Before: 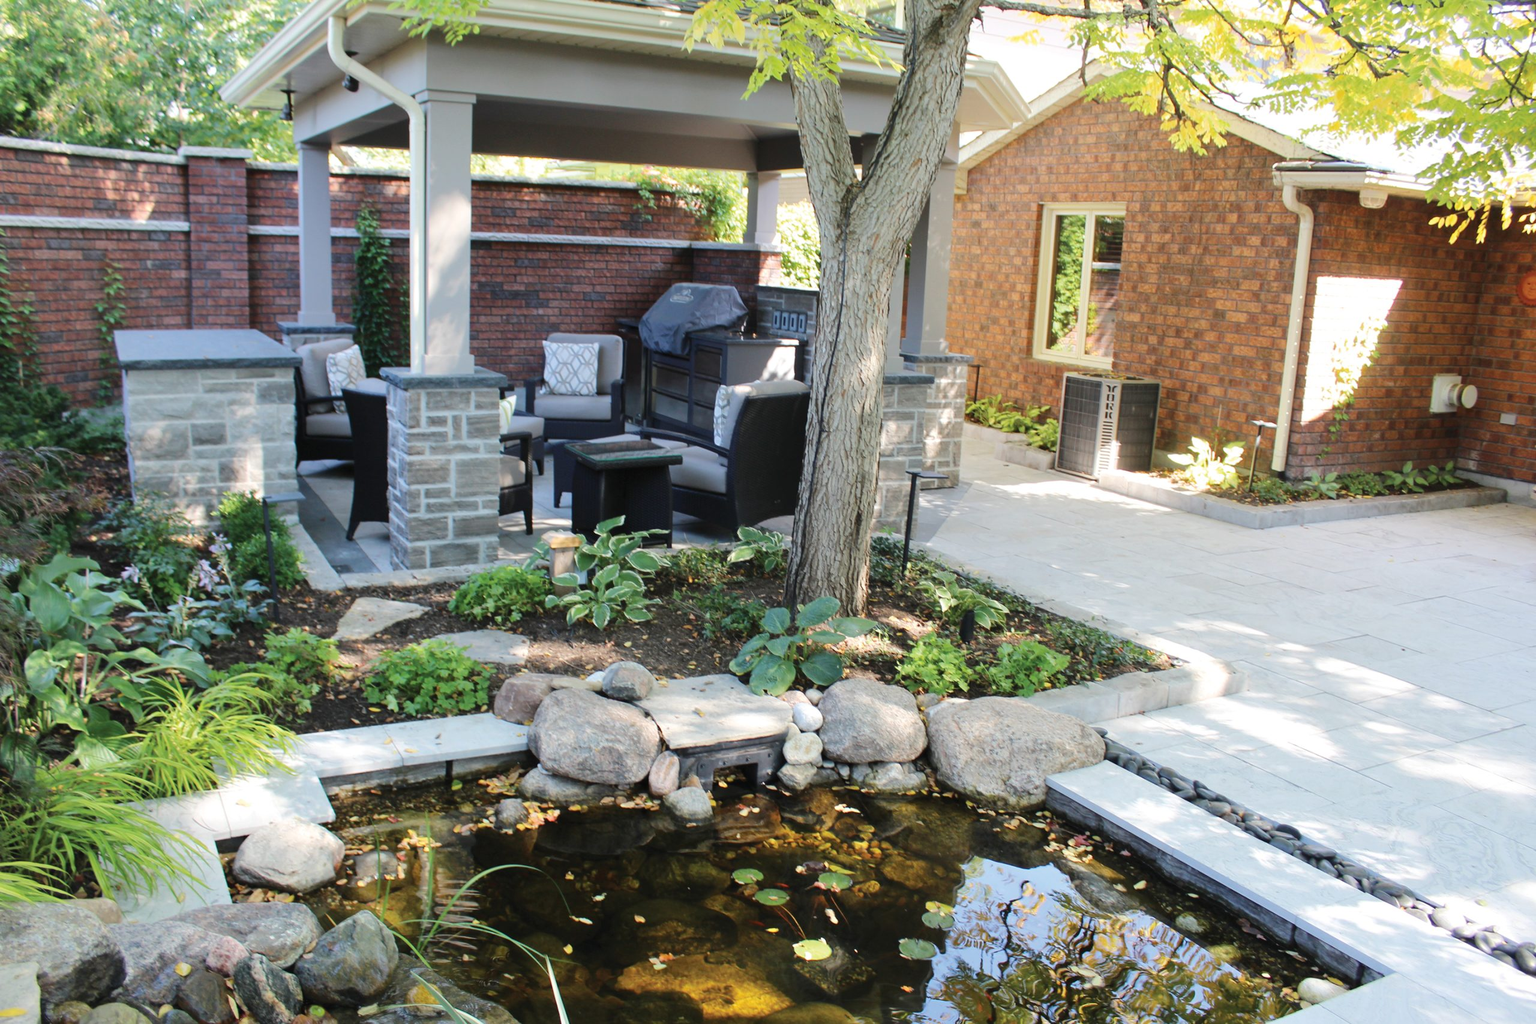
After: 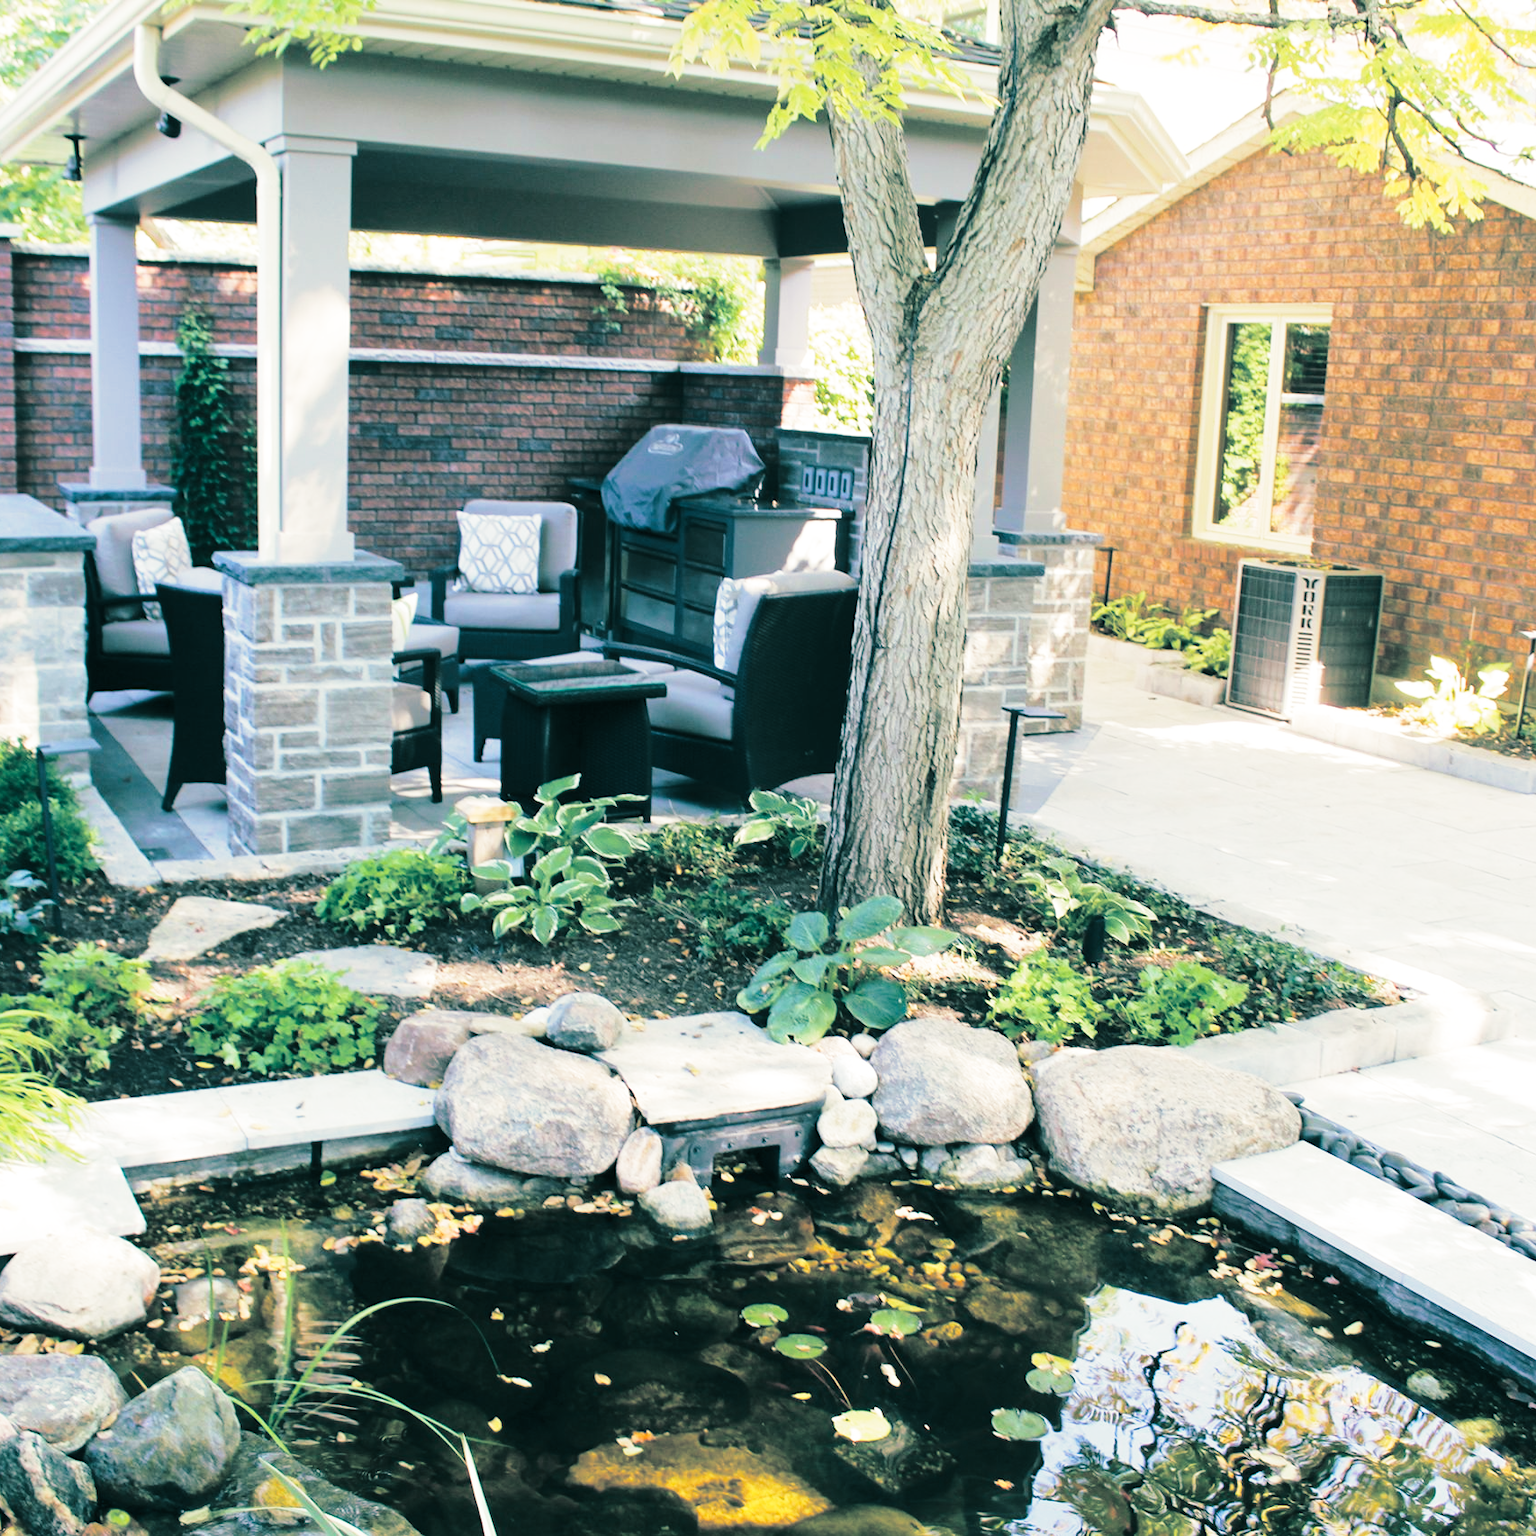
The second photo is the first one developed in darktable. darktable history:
velvia: strength 15%
base curve: curves: ch0 [(0, 0) (0.028, 0.03) (0.121, 0.232) (0.46, 0.748) (0.859, 0.968) (1, 1)], preserve colors none
crop and rotate: left 15.546%, right 17.787%
split-toning: shadows › hue 186.43°, highlights › hue 49.29°, compress 30.29%
